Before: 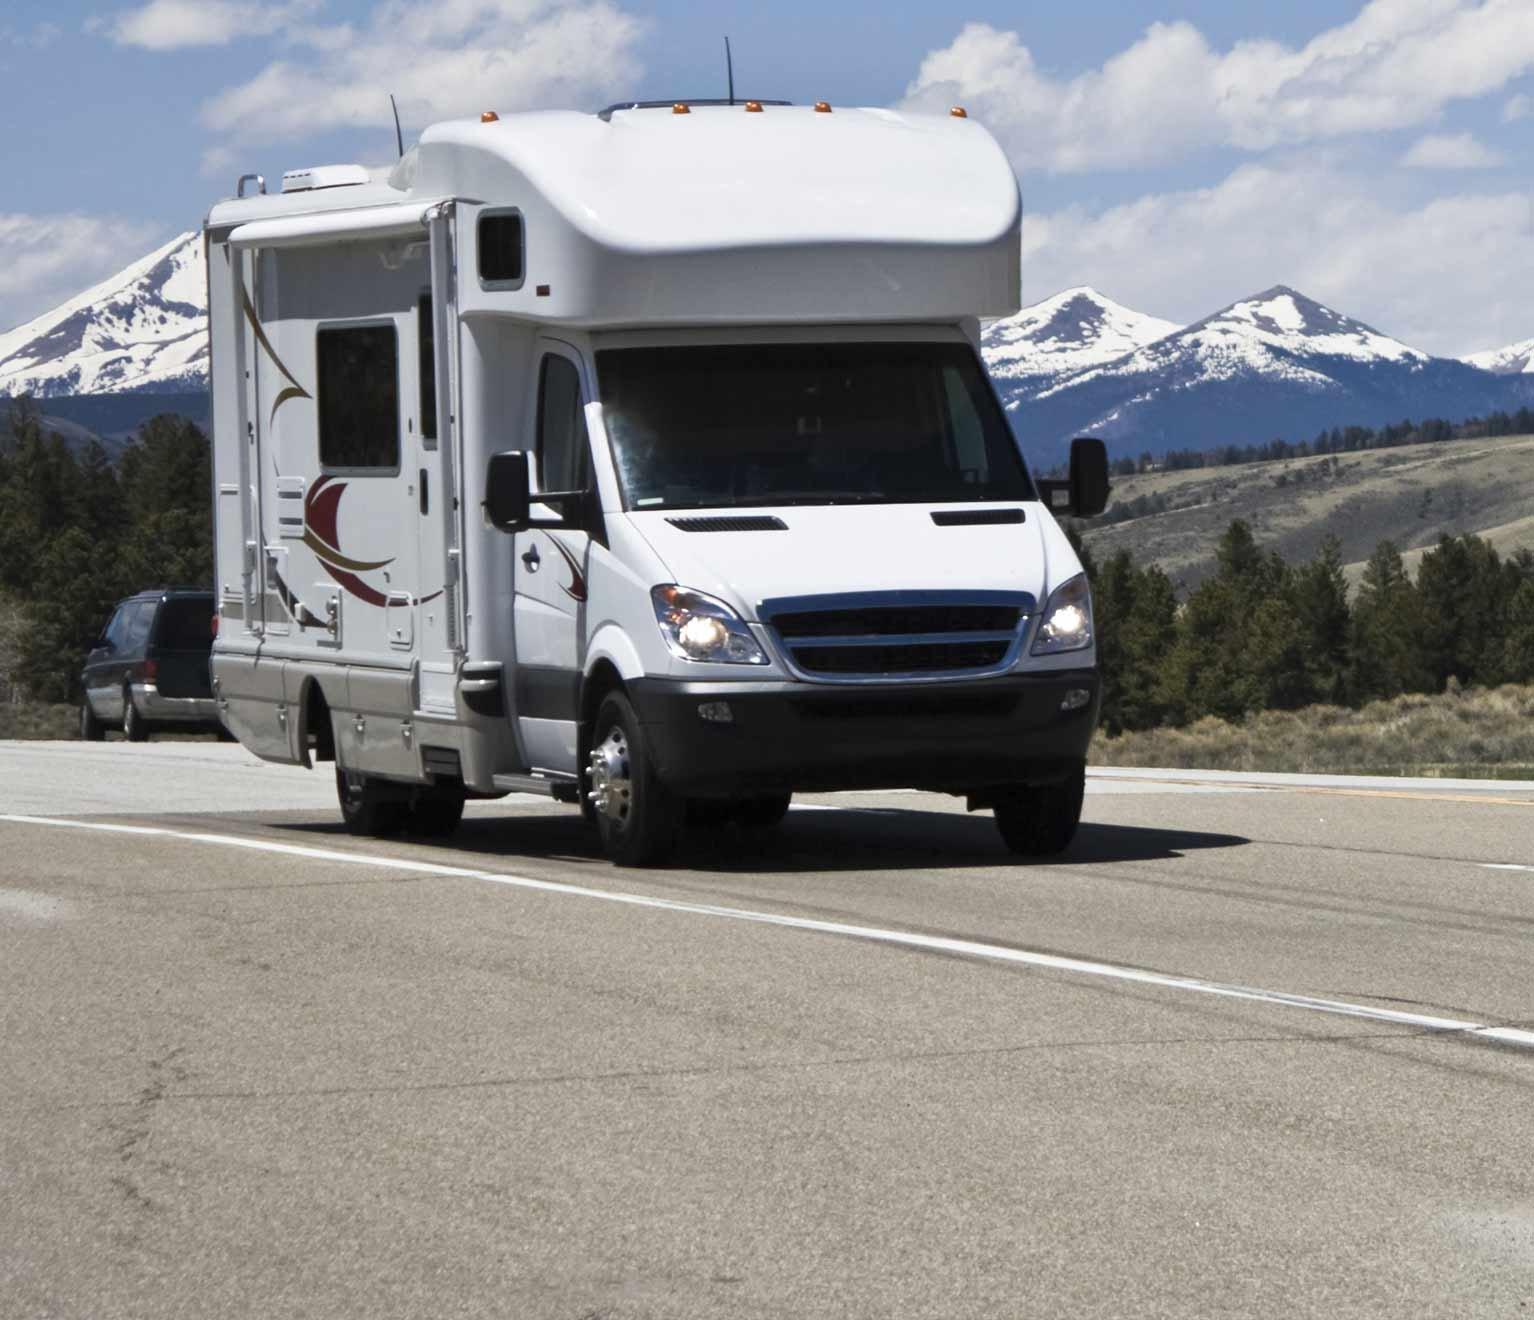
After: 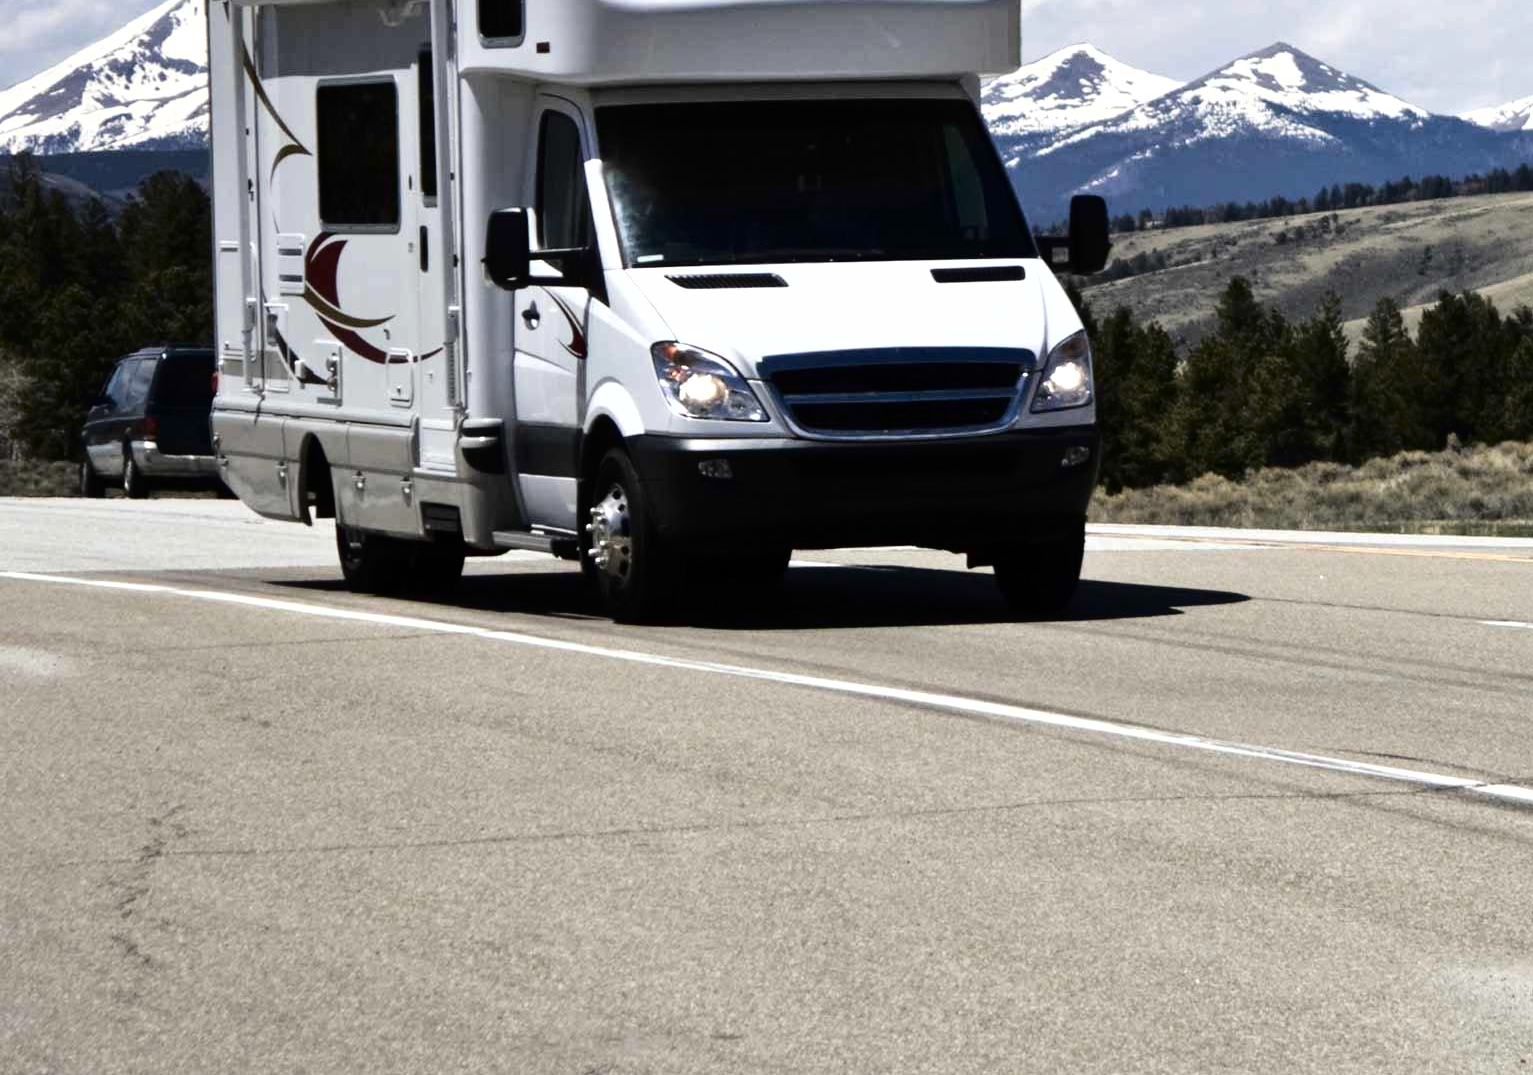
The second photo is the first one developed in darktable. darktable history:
tone equalizer: -8 EV -0.417 EV, -7 EV -0.389 EV, -6 EV -0.333 EV, -5 EV -0.222 EV, -3 EV 0.222 EV, -2 EV 0.333 EV, -1 EV 0.389 EV, +0 EV 0.417 EV, edges refinement/feathering 500, mask exposure compensation -1.57 EV, preserve details no
crop and rotate: top 18.507%
fill light: exposure -2 EV, width 8.6
